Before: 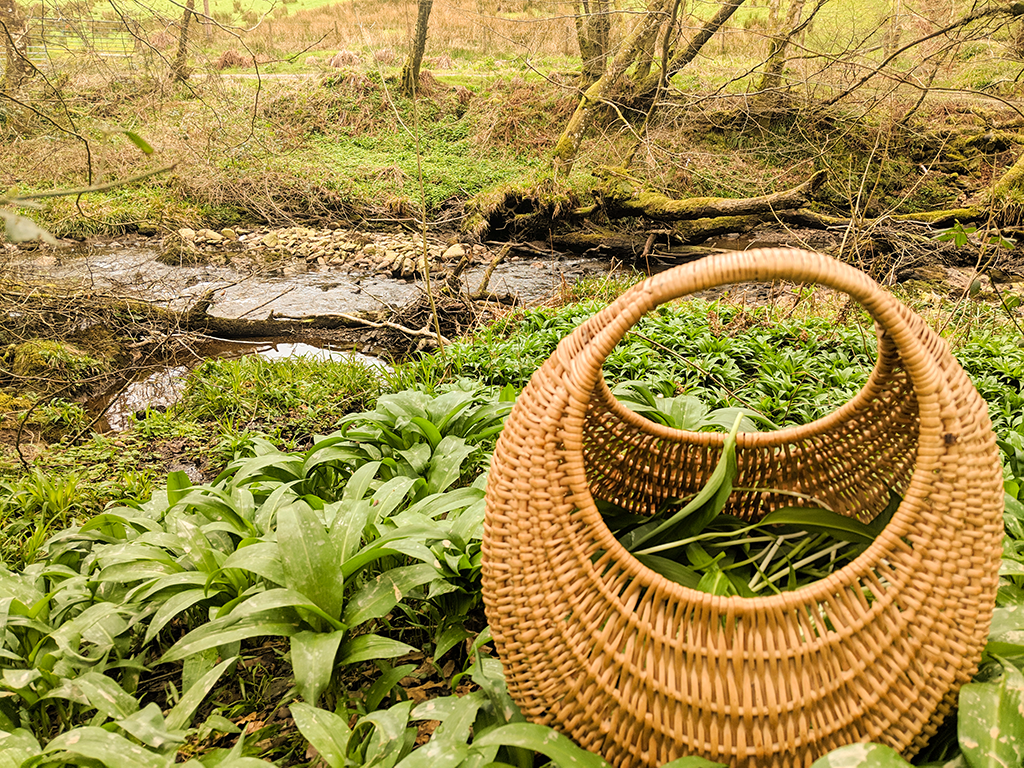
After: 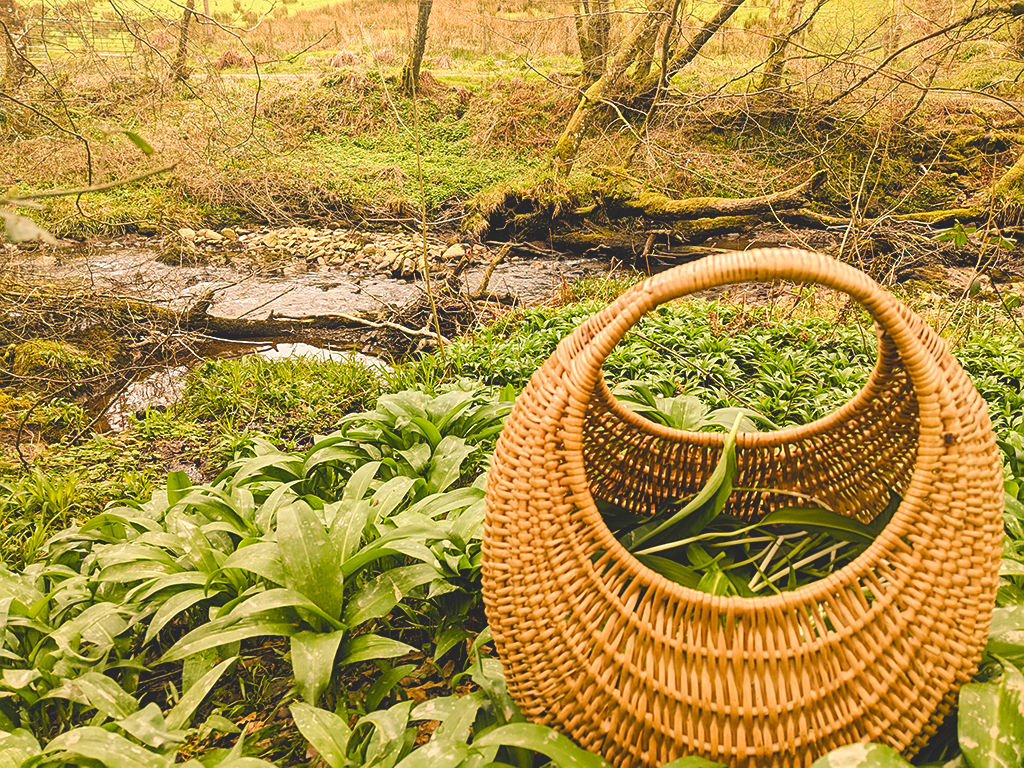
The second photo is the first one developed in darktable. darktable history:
sharpen: amount 0.2
color balance rgb: shadows lift › chroma 2%, shadows lift › hue 247.2°, power › chroma 0.3%, power › hue 25.2°, highlights gain › chroma 3%, highlights gain › hue 60°, global offset › luminance 2%, perceptual saturation grading › global saturation 20%, perceptual saturation grading › highlights -20%, perceptual saturation grading › shadows 30%
